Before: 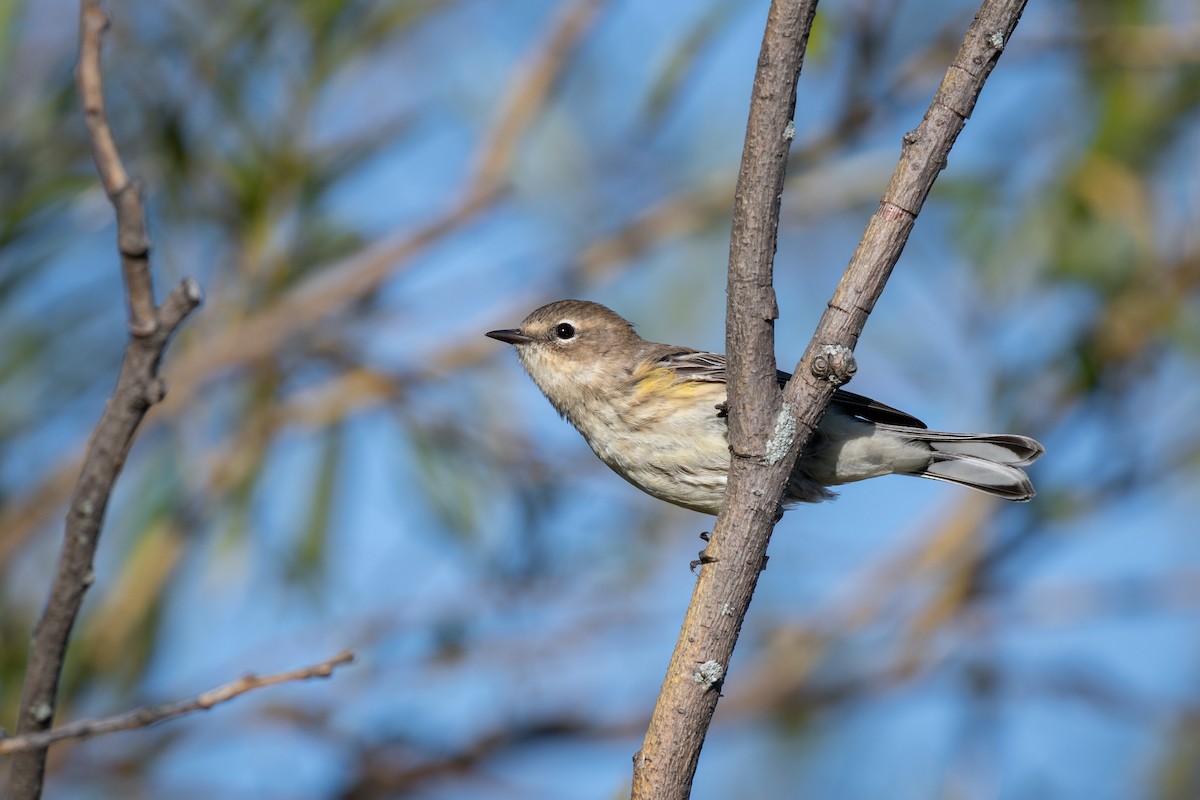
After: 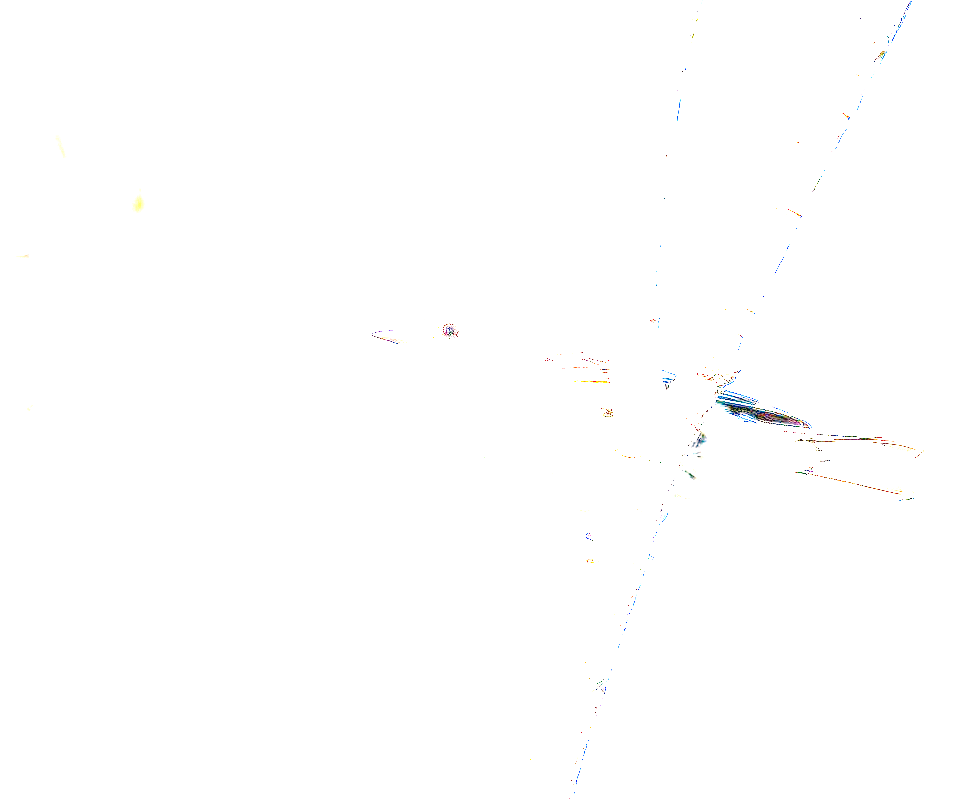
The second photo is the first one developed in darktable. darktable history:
crop and rotate: left 9.597%, right 10.195%
exposure: exposure 8 EV, compensate highlight preservation false
color balance: lift [1.005, 0.99, 1.007, 1.01], gamma [1, 0.979, 1.011, 1.021], gain [0.923, 1.098, 1.025, 0.902], input saturation 90.45%, contrast 7.73%, output saturation 105.91%
